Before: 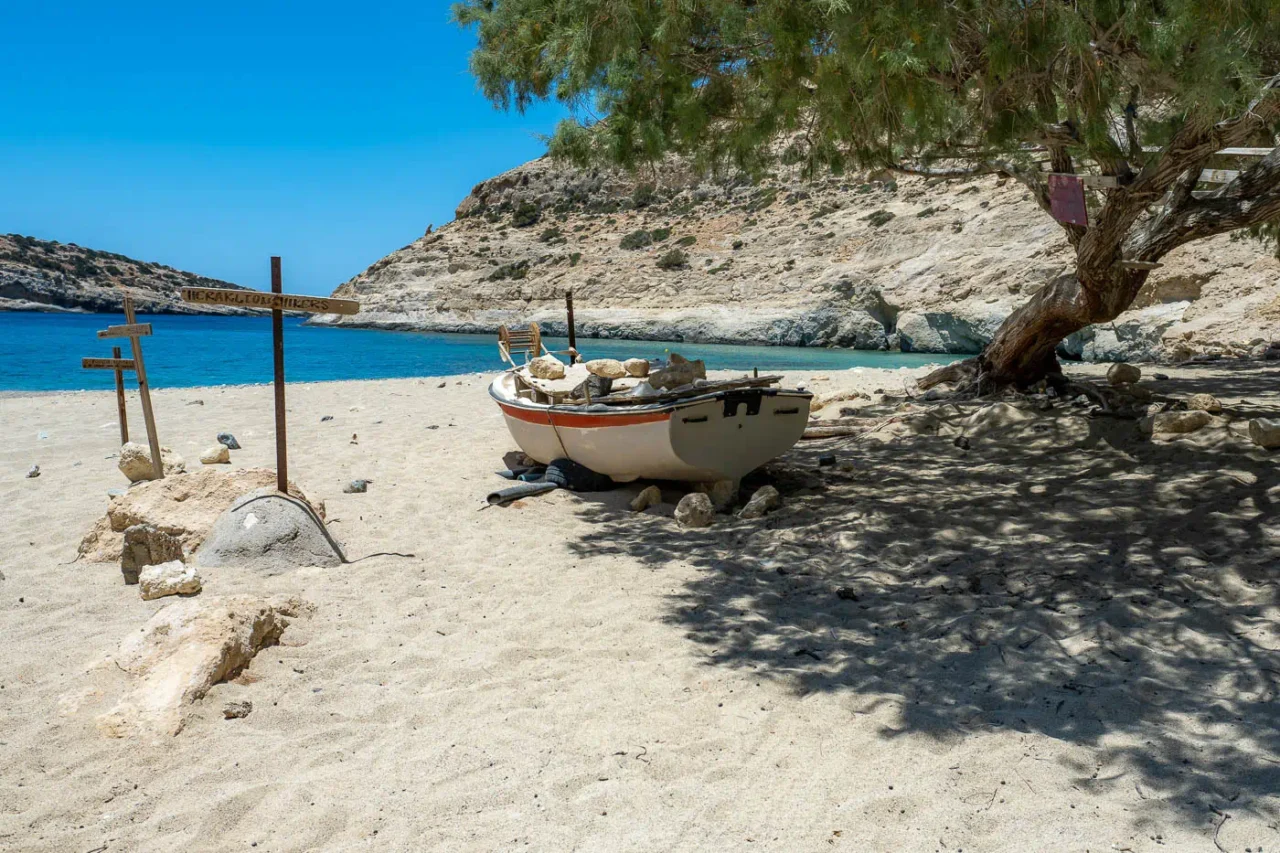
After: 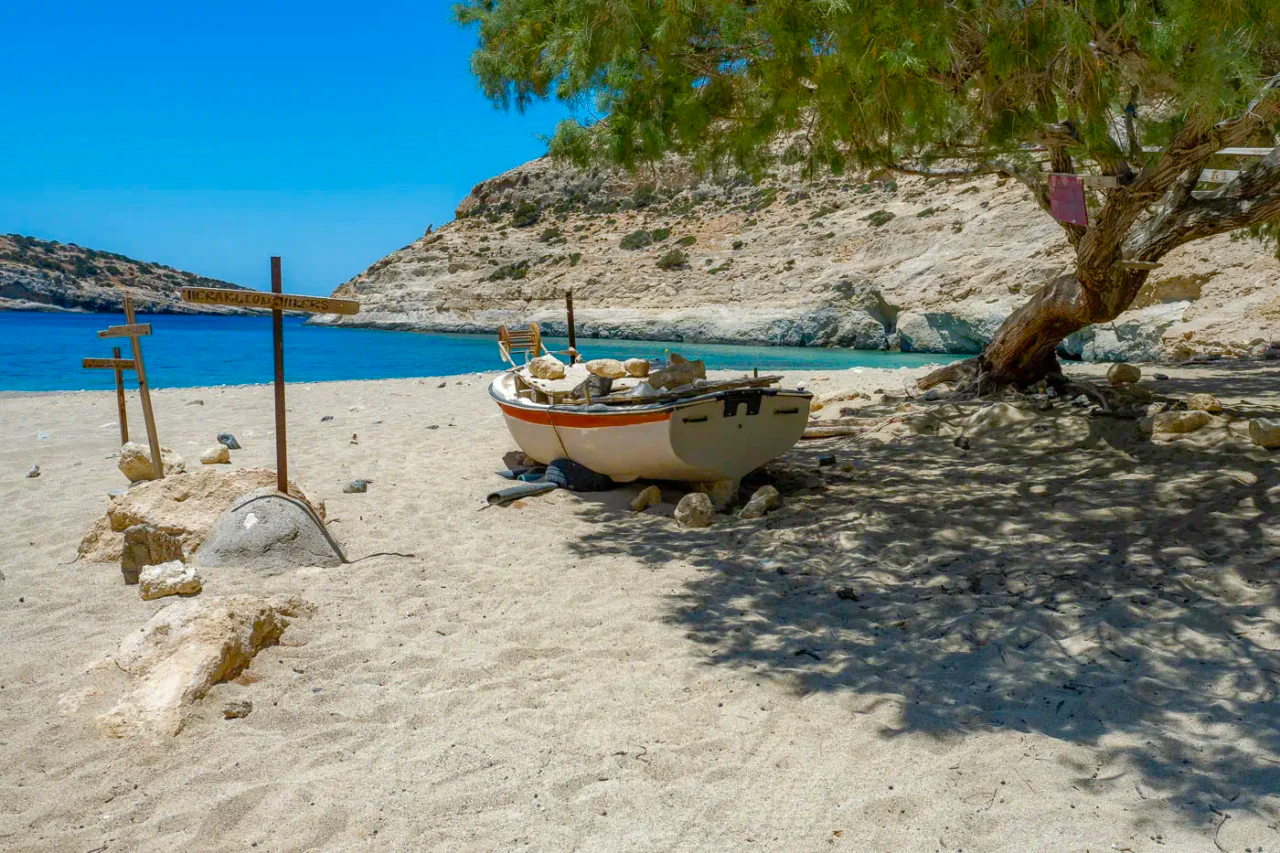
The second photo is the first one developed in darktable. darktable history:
shadows and highlights: on, module defaults
color balance rgb: perceptual saturation grading › global saturation 0.774%, perceptual saturation grading › highlights -17.155%, perceptual saturation grading › mid-tones 32.532%, perceptual saturation grading › shadows 50.525%, global vibrance 20%
